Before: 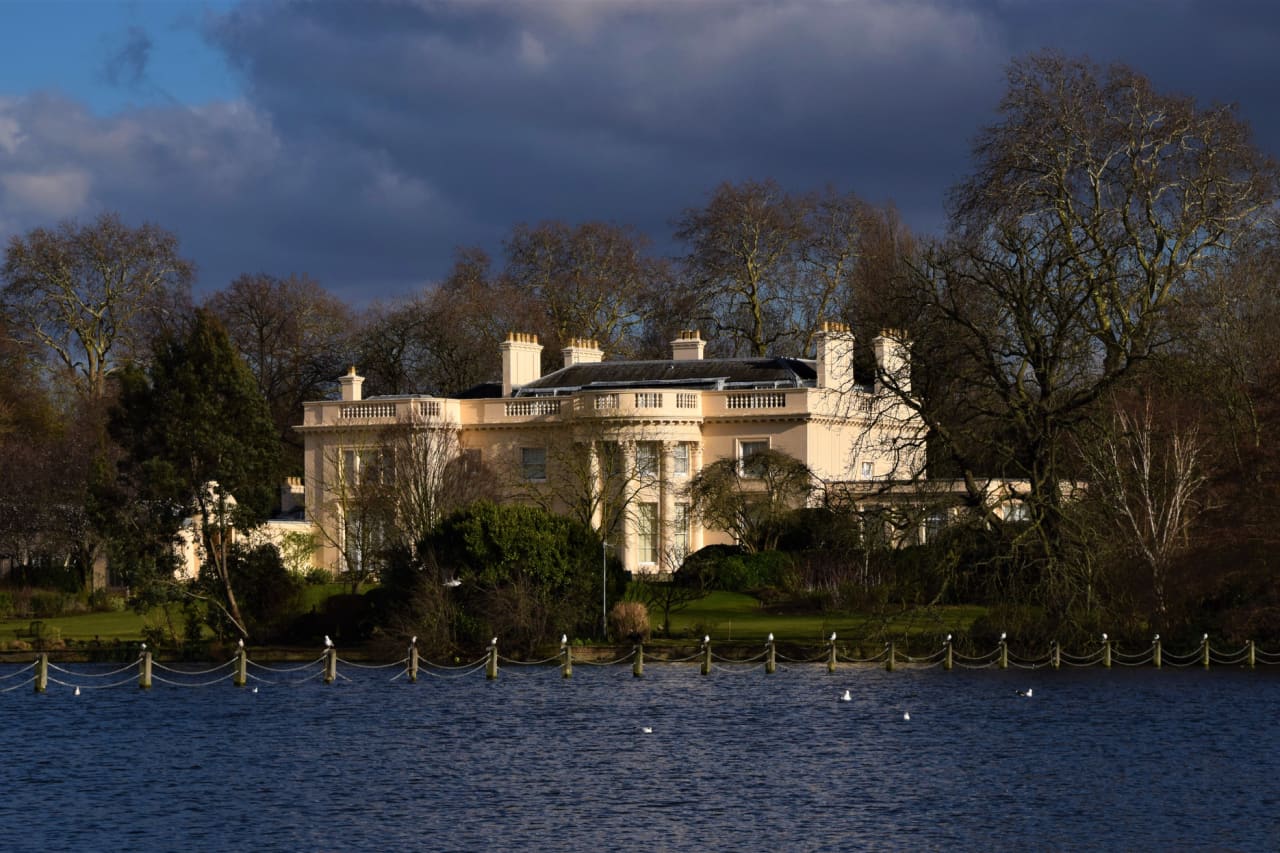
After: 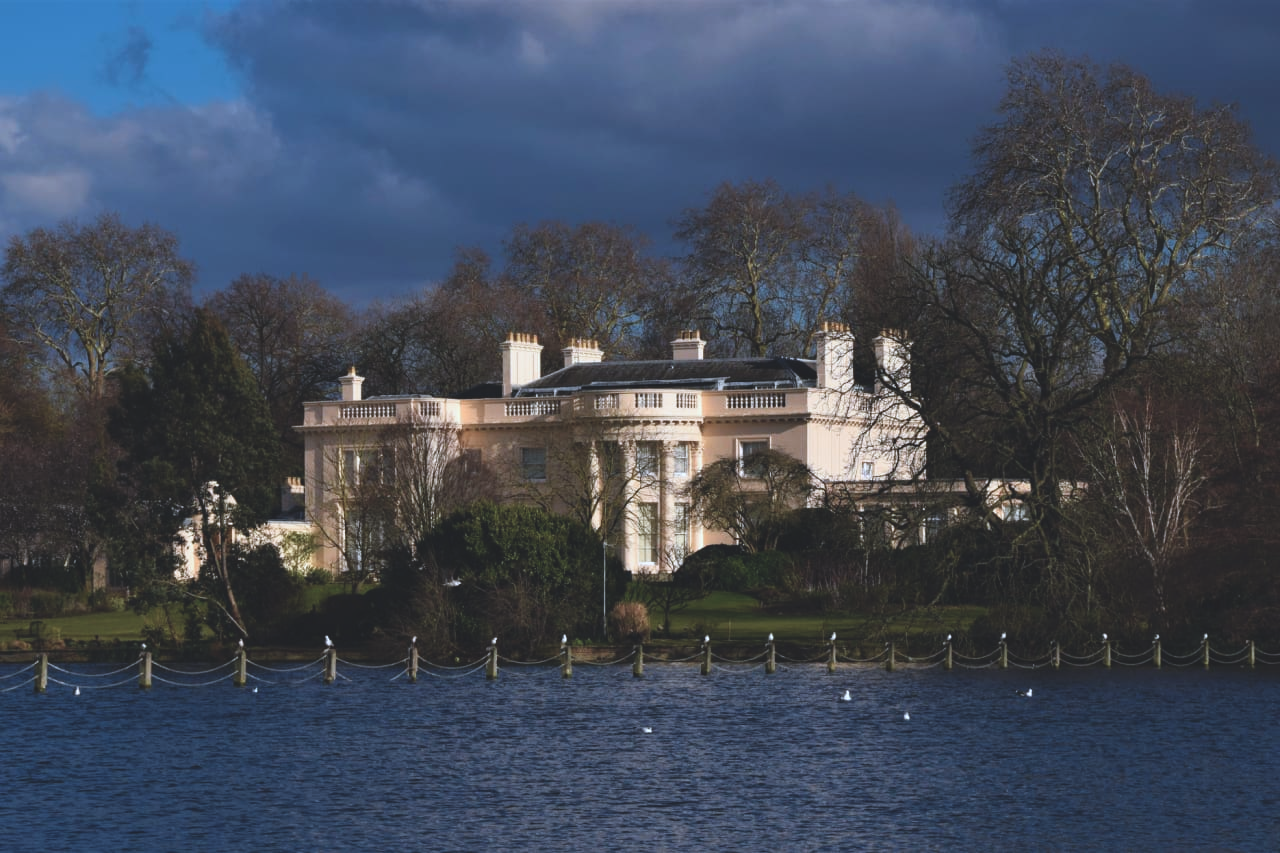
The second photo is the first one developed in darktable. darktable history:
exposure: black level correction -0.015, compensate highlight preservation false
color correction: highlights a* -2.24, highlights b* -18.1
